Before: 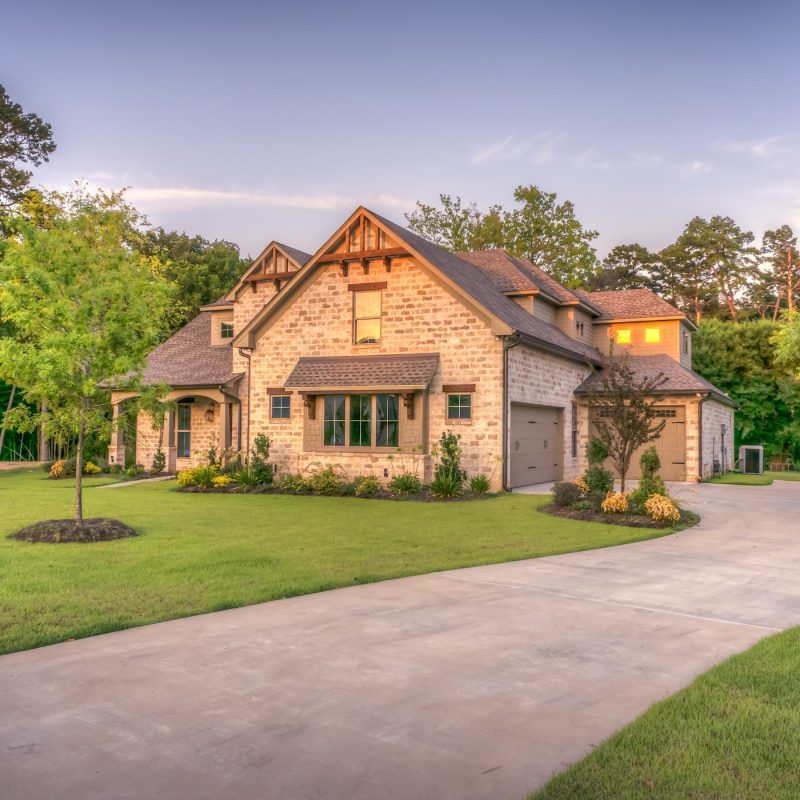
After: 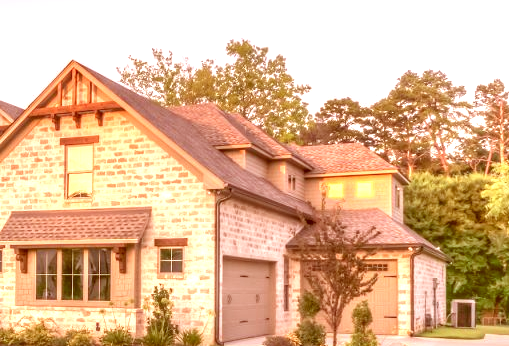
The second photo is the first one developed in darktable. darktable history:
crop: left 36.005%, top 18.293%, right 0.31%, bottom 38.444%
color correction: highlights a* 9.03, highlights b* 8.71, shadows a* 40, shadows b* 40, saturation 0.8
rotate and perspective: crop left 0, crop top 0
exposure: black level correction -0.005, exposure 1.002 EV, compensate highlight preservation false
color balance: output saturation 98.5%
